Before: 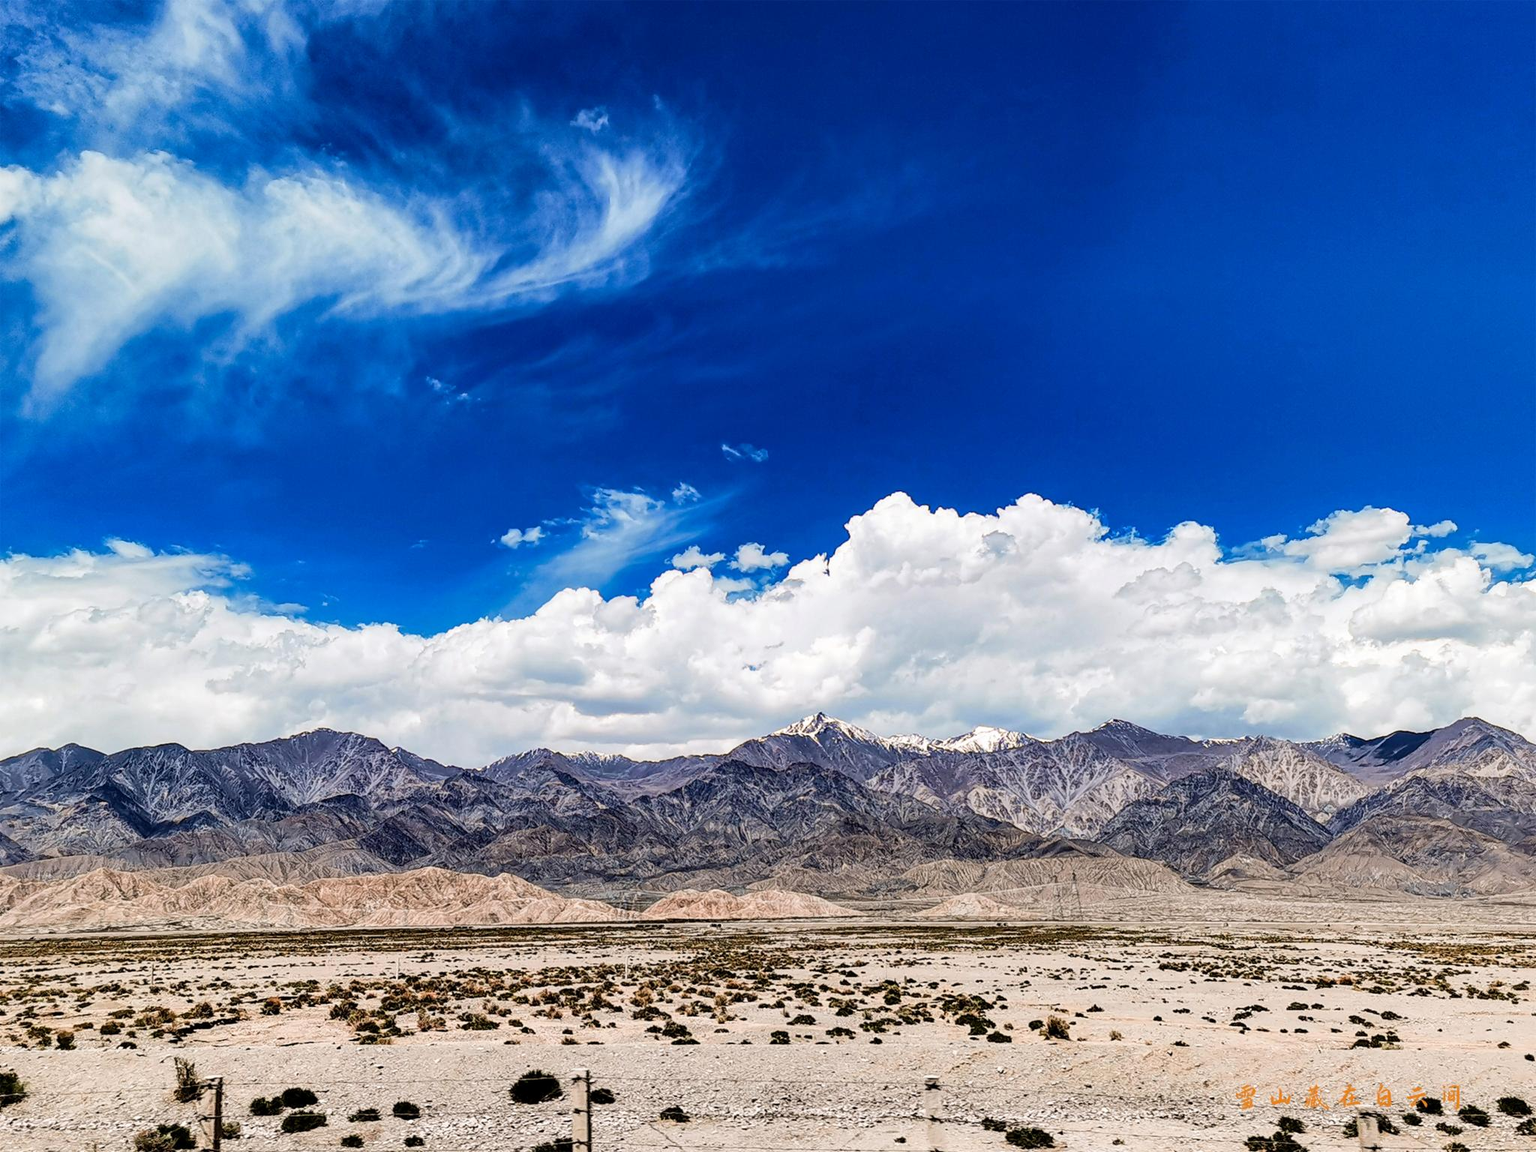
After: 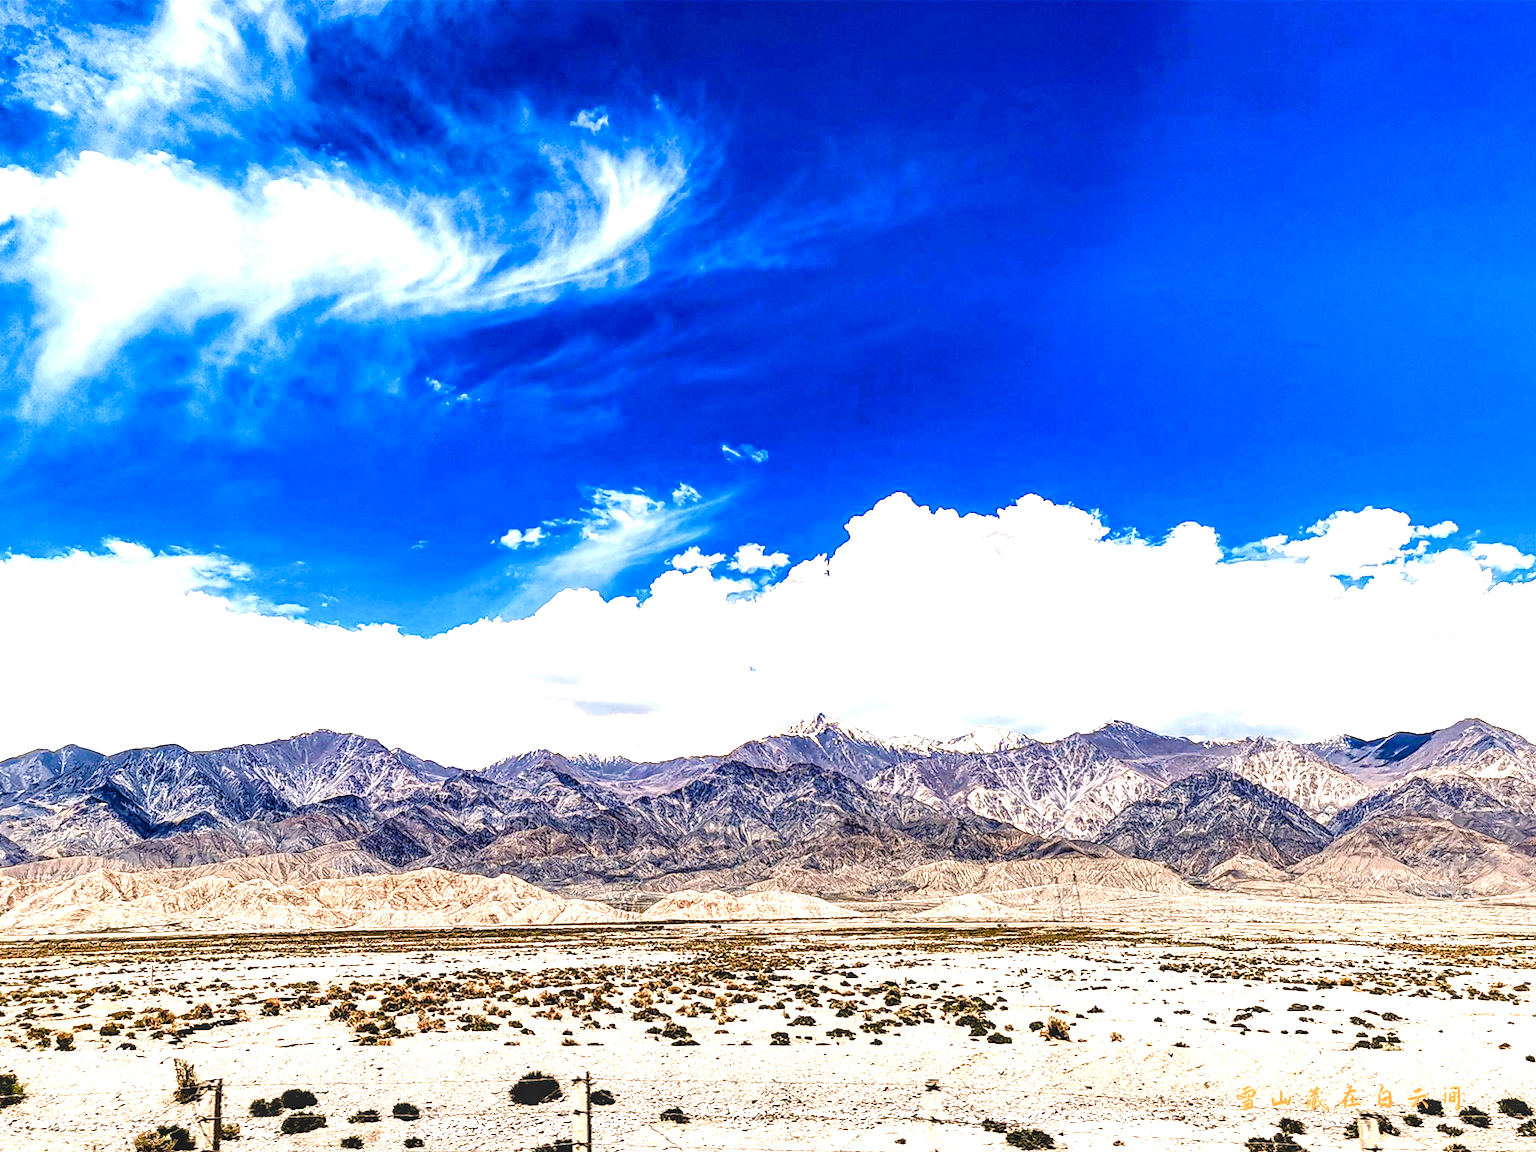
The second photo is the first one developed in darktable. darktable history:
crop and rotate: left 0.089%, bottom 0.002%
local contrast: on, module defaults
exposure: exposure 1.159 EV, compensate exposure bias true, compensate highlight preservation false
color balance rgb: highlights gain › chroma 3.079%, highlights gain › hue 60.28°, global offset › luminance -0.515%, perceptual saturation grading › global saturation 0.943%, perceptual saturation grading › highlights -17.1%, perceptual saturation grading › mid-tones 32.596%, perceptual saturation grading › shadows 50.378%
